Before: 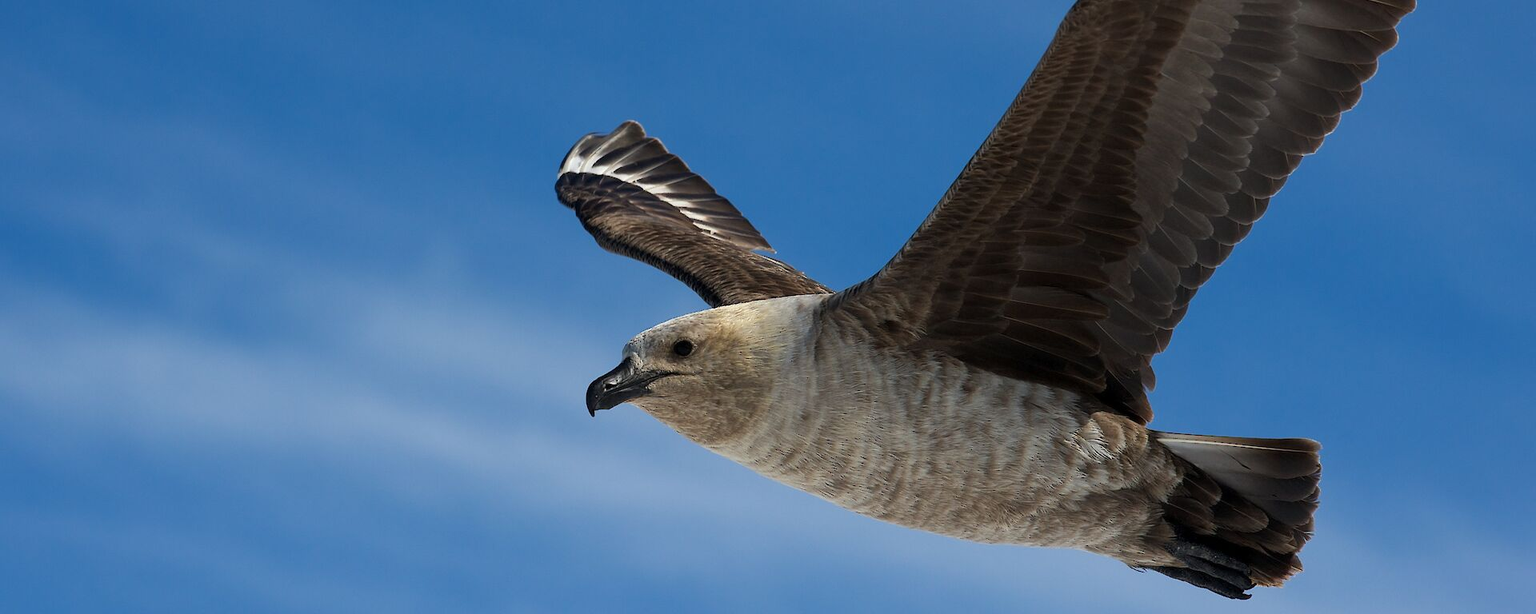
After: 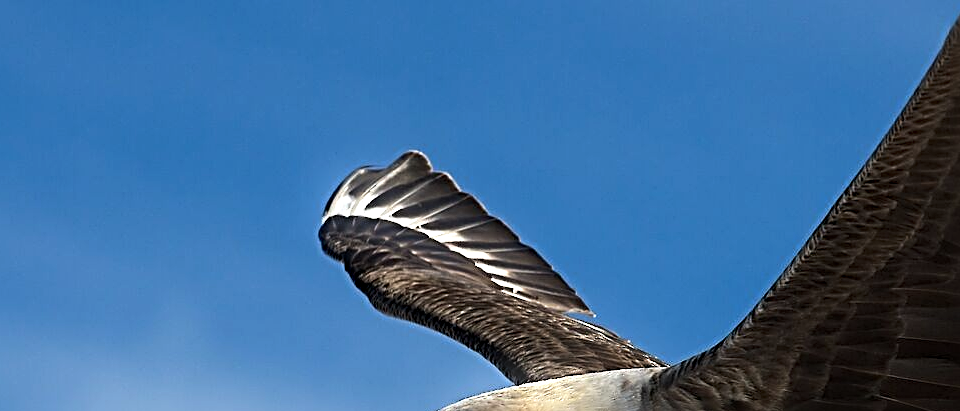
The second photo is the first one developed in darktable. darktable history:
crop: left 19.556%, right 30.401%, bottom 46.458%
tone equalizer: -8 EV -0.417 EV, -7 EV -0.389 EV, -6 EV -0.333 EV, -5 EV -0.222 EV, -3 EV 0.222 EV, -2 EV 0.333 EV, -1 EV 0.389 EV, +0 EV 0.417 EV, edges refinement/feathering 500, mask exposure compensation -1.57 EV, preserve details no
bloom: size 5%, threshold 95%, strength 15%
sharpen: radius 3.69, amount 0.928
